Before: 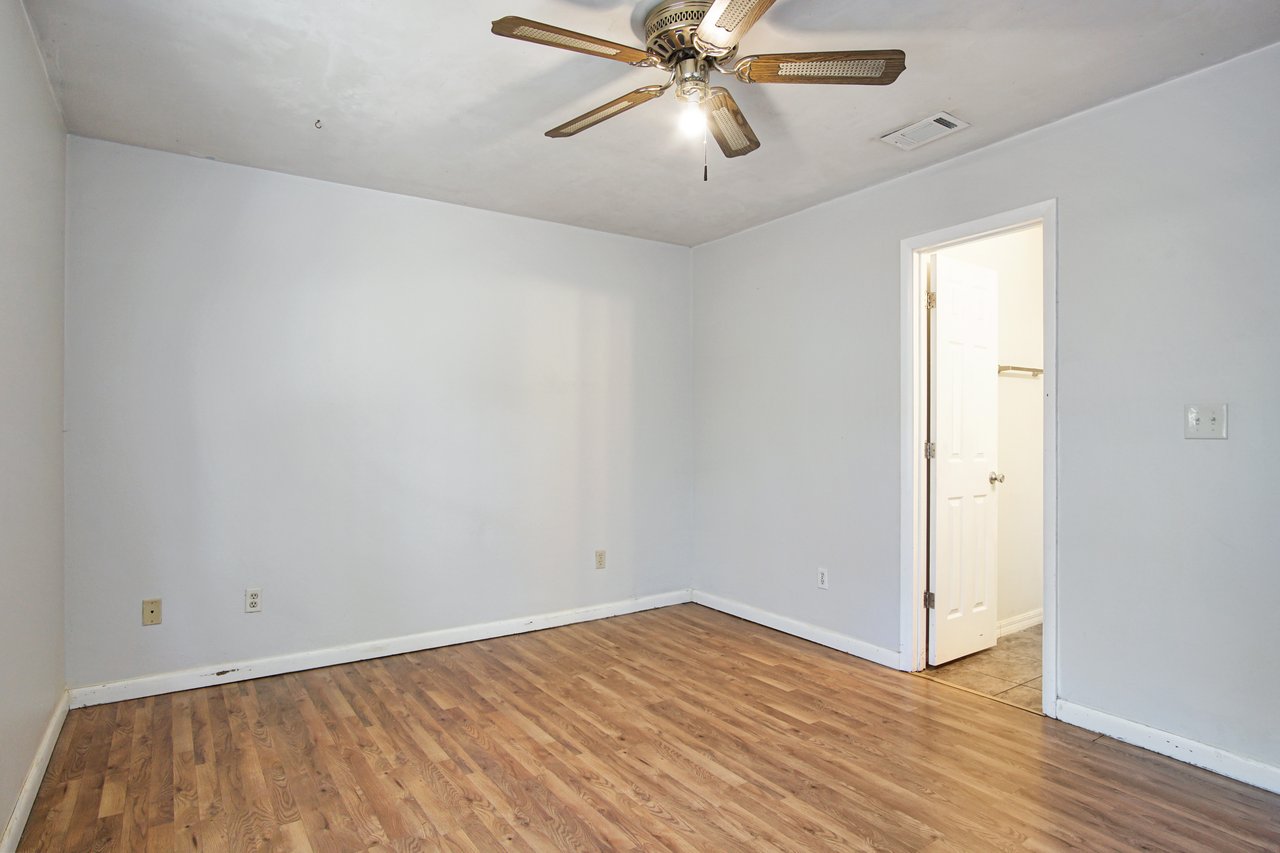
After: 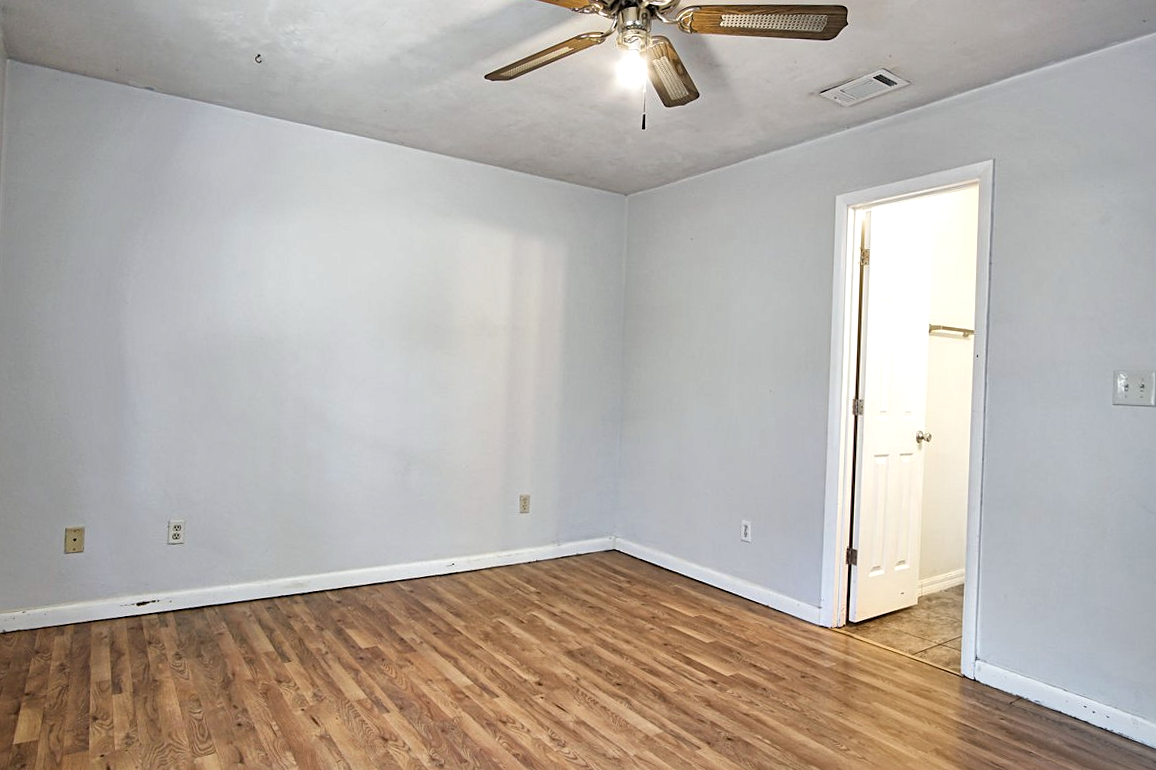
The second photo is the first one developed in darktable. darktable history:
crop and rotate: angle -2.09°, left 3.164%, top 4.031%, right 1.577%, bottom 0.742%
contrast brightness saturation: saturation -0.095
exposure: compensate highlight preservation false
local contrast: mode bilateral grid, contrast 21, coarseness 51, detail 132%, midtone range 0.2
haze removal: strength 0.251, distance 0.243, compatibility mode true, adaptive false
sharpen: amount 0.206
levels: black 3.9%, levels [0.031, 0.5, 0.969]
